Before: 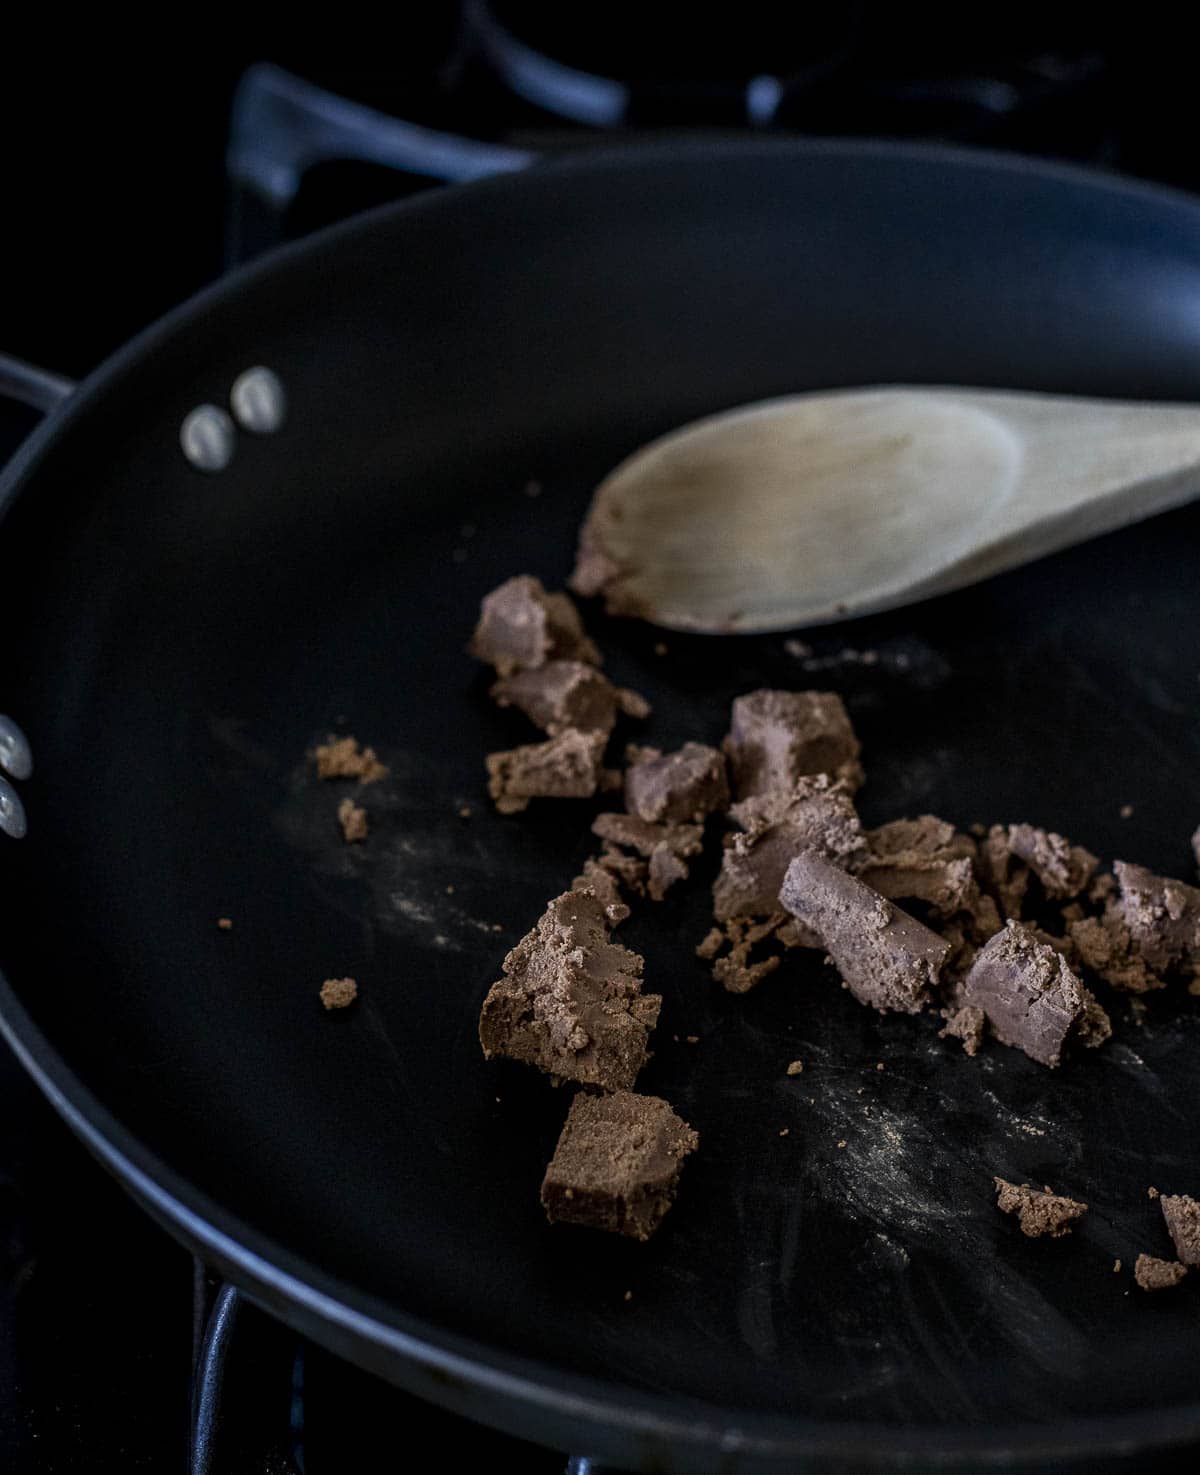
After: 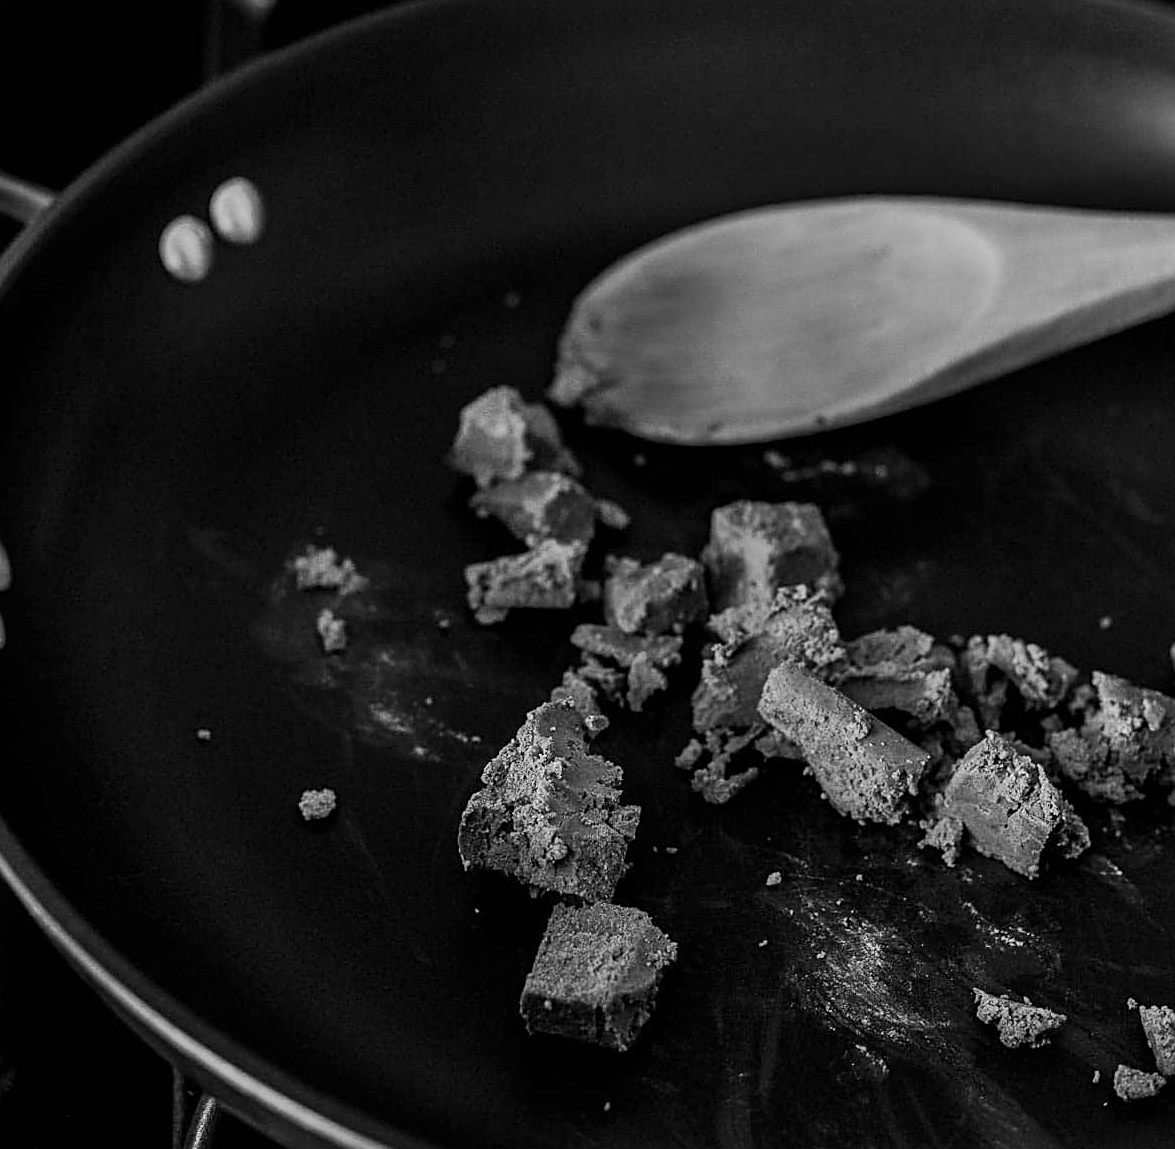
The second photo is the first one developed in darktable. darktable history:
crop and rotate: left 1.814%, top 12.818%, right 0.25%, bottom 9.225%
shadows and highlights: shadows 37.27, highlights -28.18, soften with gaussian
sharpen: on, module defaults
monochrome: a 32, b 64, size 2.3
